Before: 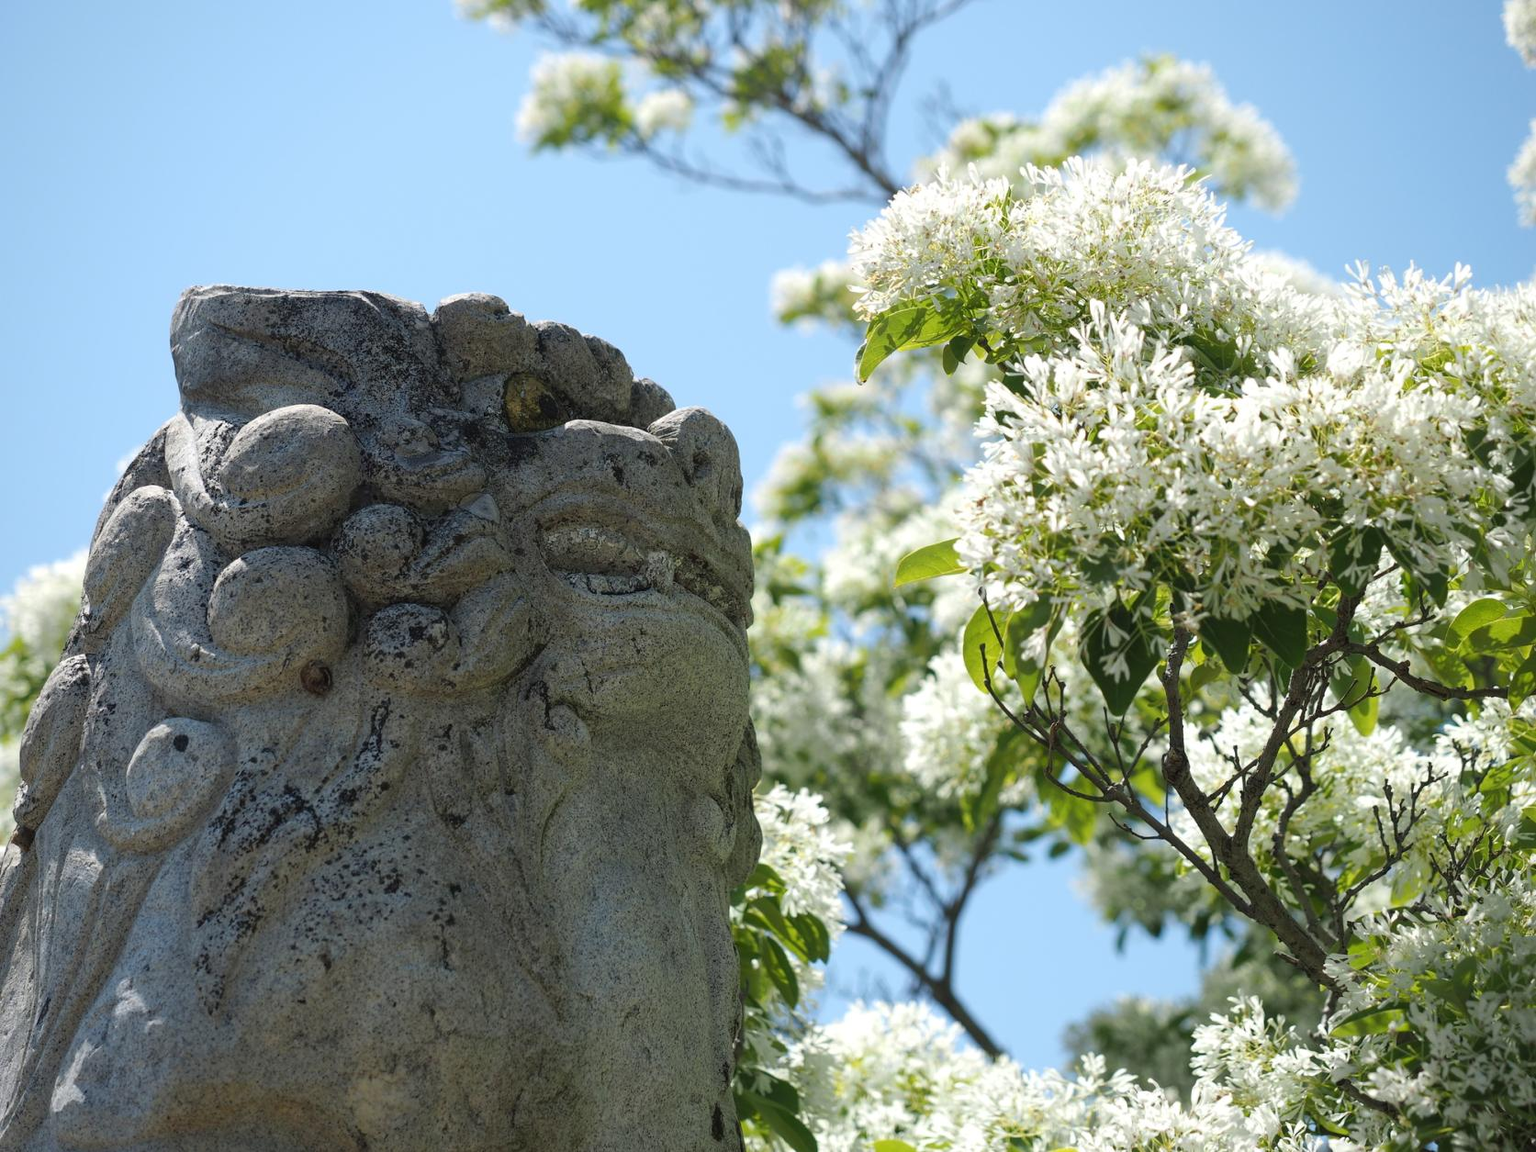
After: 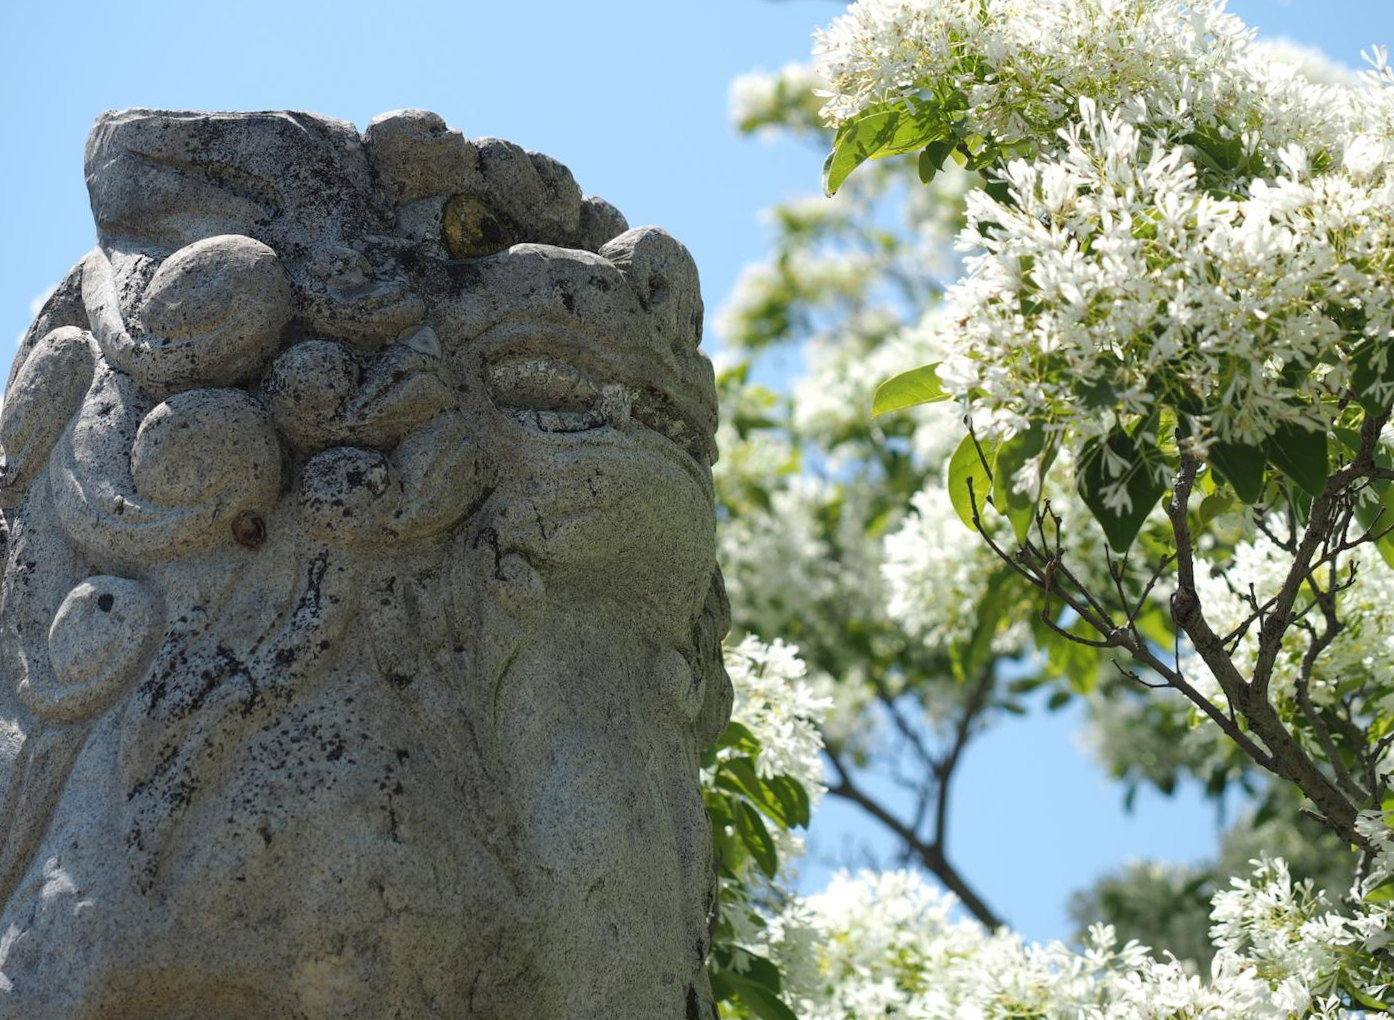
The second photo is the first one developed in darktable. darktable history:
rotate and perspective: rotation -1.32°, lens shift (horizontal) -0.031, crop left 0.015, crop right 0.985, crop top 0.047, crop bottom 0.982
crop and rotate: left 4.842%, top 15.51%, right 10.668%
